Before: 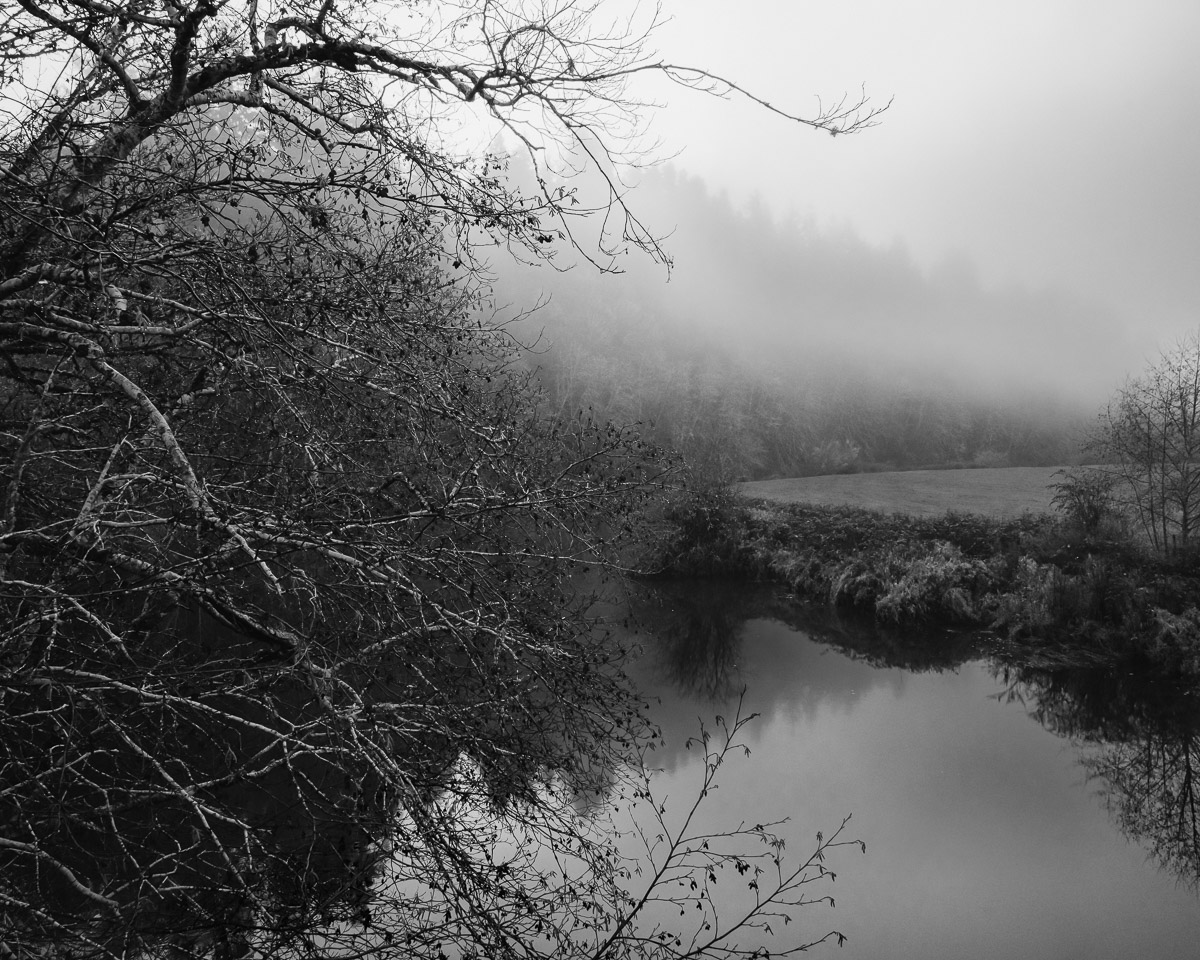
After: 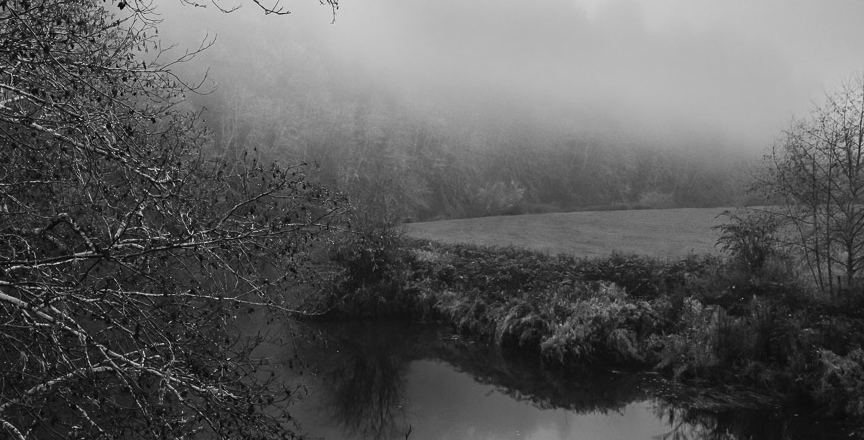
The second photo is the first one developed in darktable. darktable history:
crop and rotate: left 27.938%, top 27.046%, bottom 27.046%
